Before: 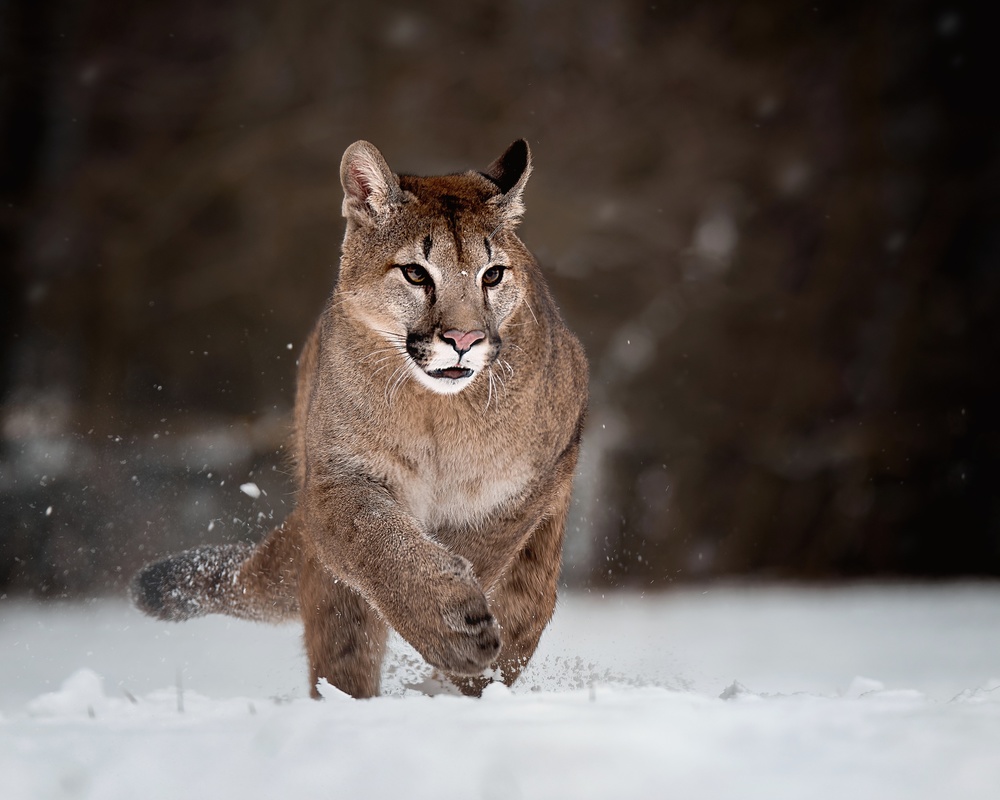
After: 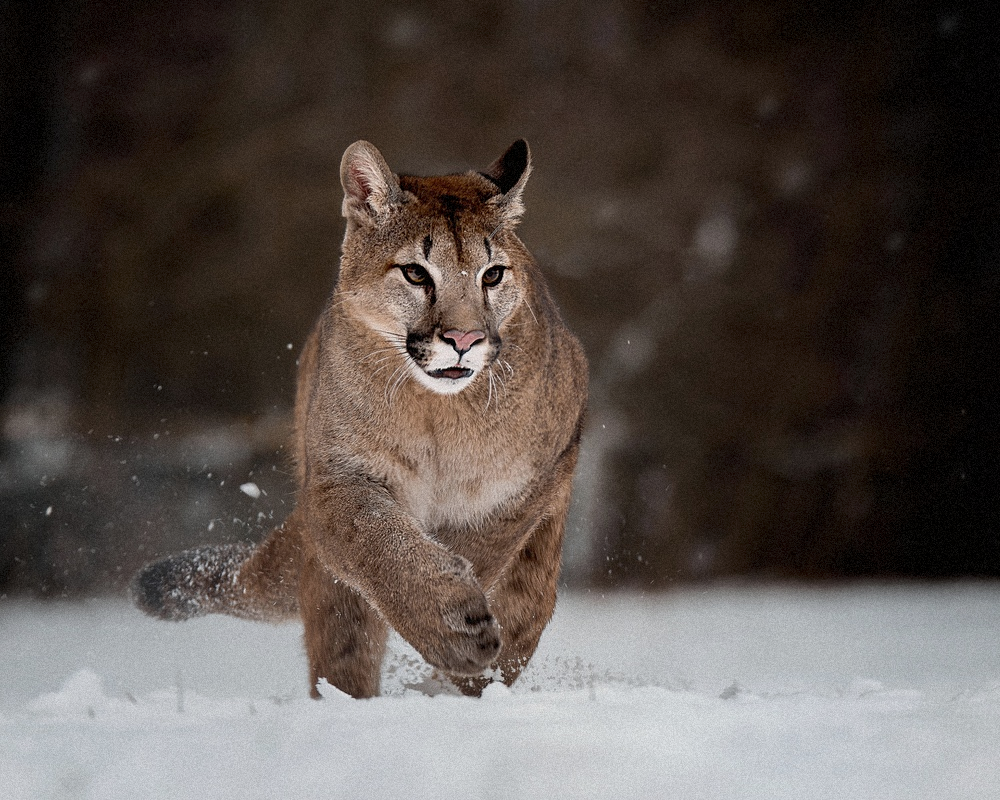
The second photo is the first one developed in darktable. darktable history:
exposure: black level correction 0.001, exposure 1.05 EV, compensate exposure bias true, compensate highlight preservation false
grain: mid-tones bias 0%
